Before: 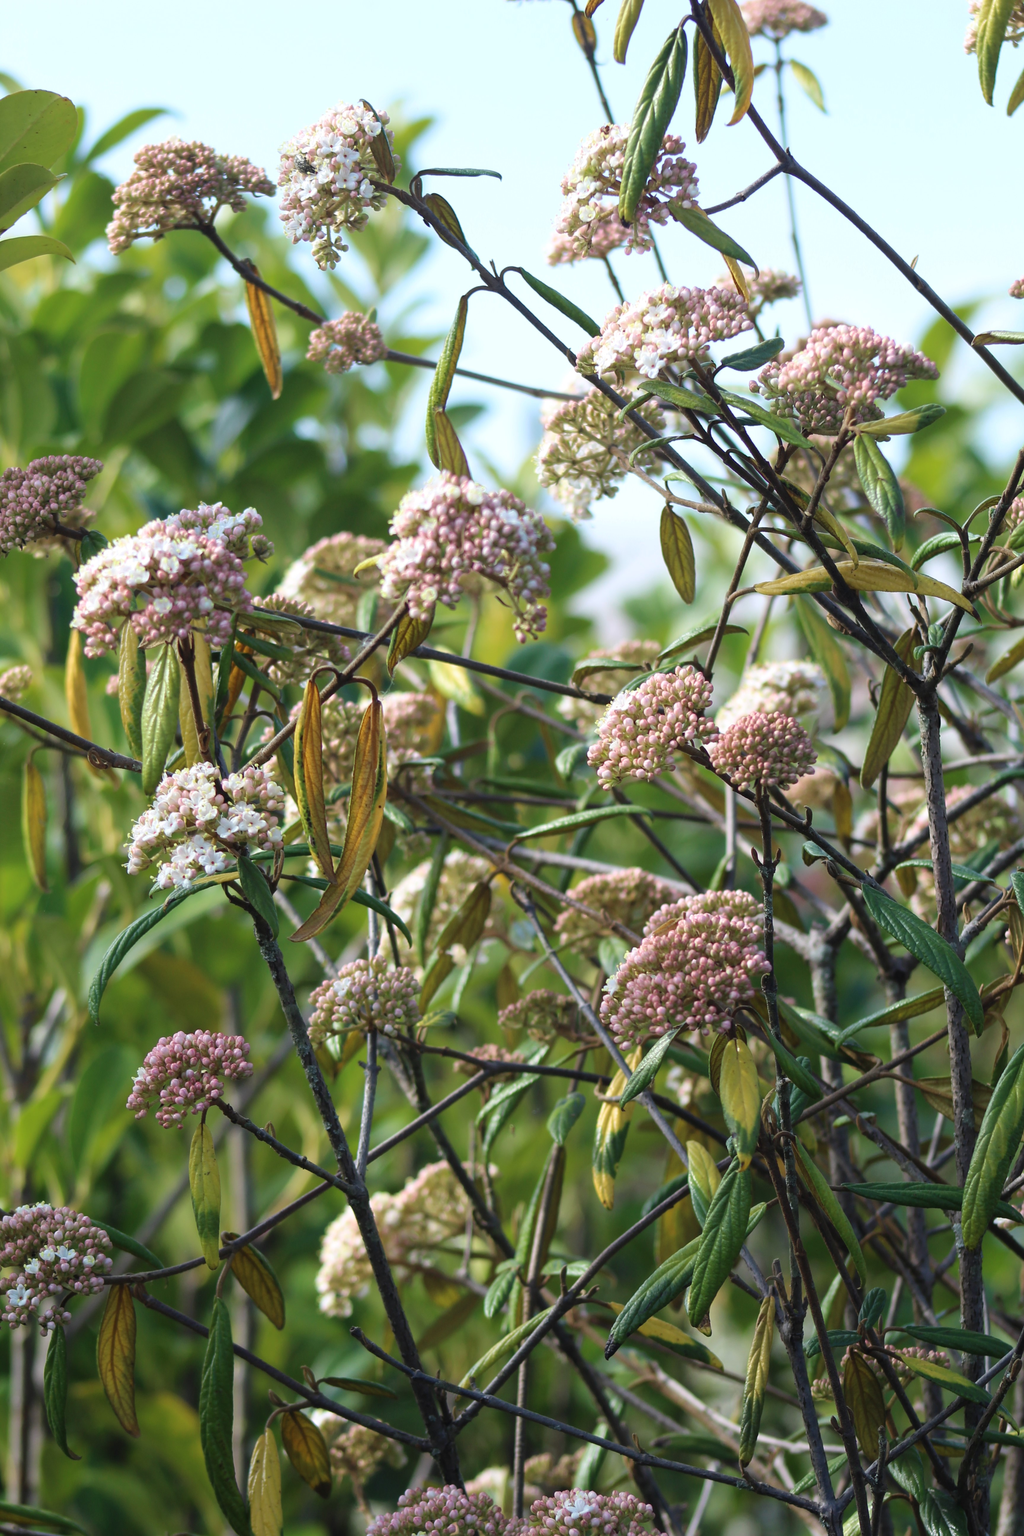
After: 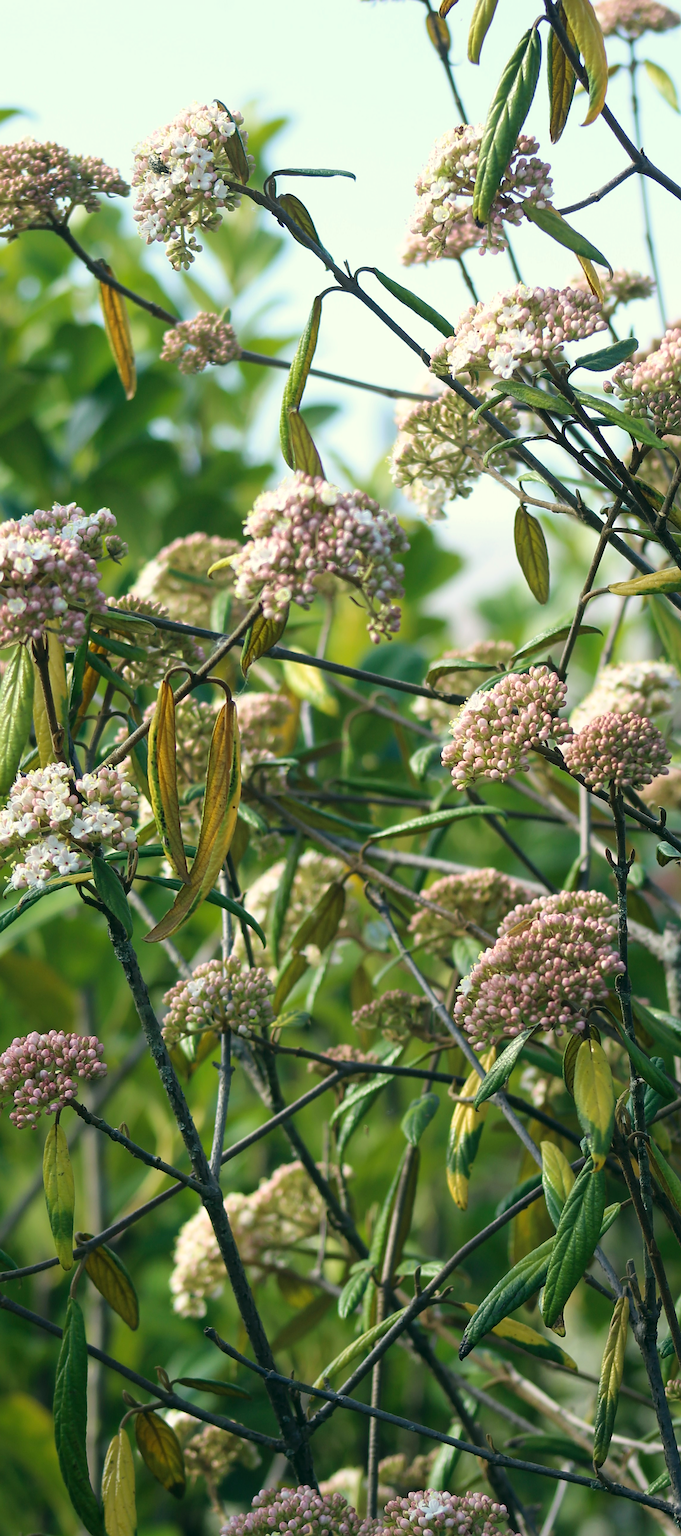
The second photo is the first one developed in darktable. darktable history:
crop and rotate: left 14.303%, right 19.201%
sharpen: on, module defaults
color correction: highlights a* -0.426, highlights b* 9.46, shadows a* -9.36, shadows b* 0.741
